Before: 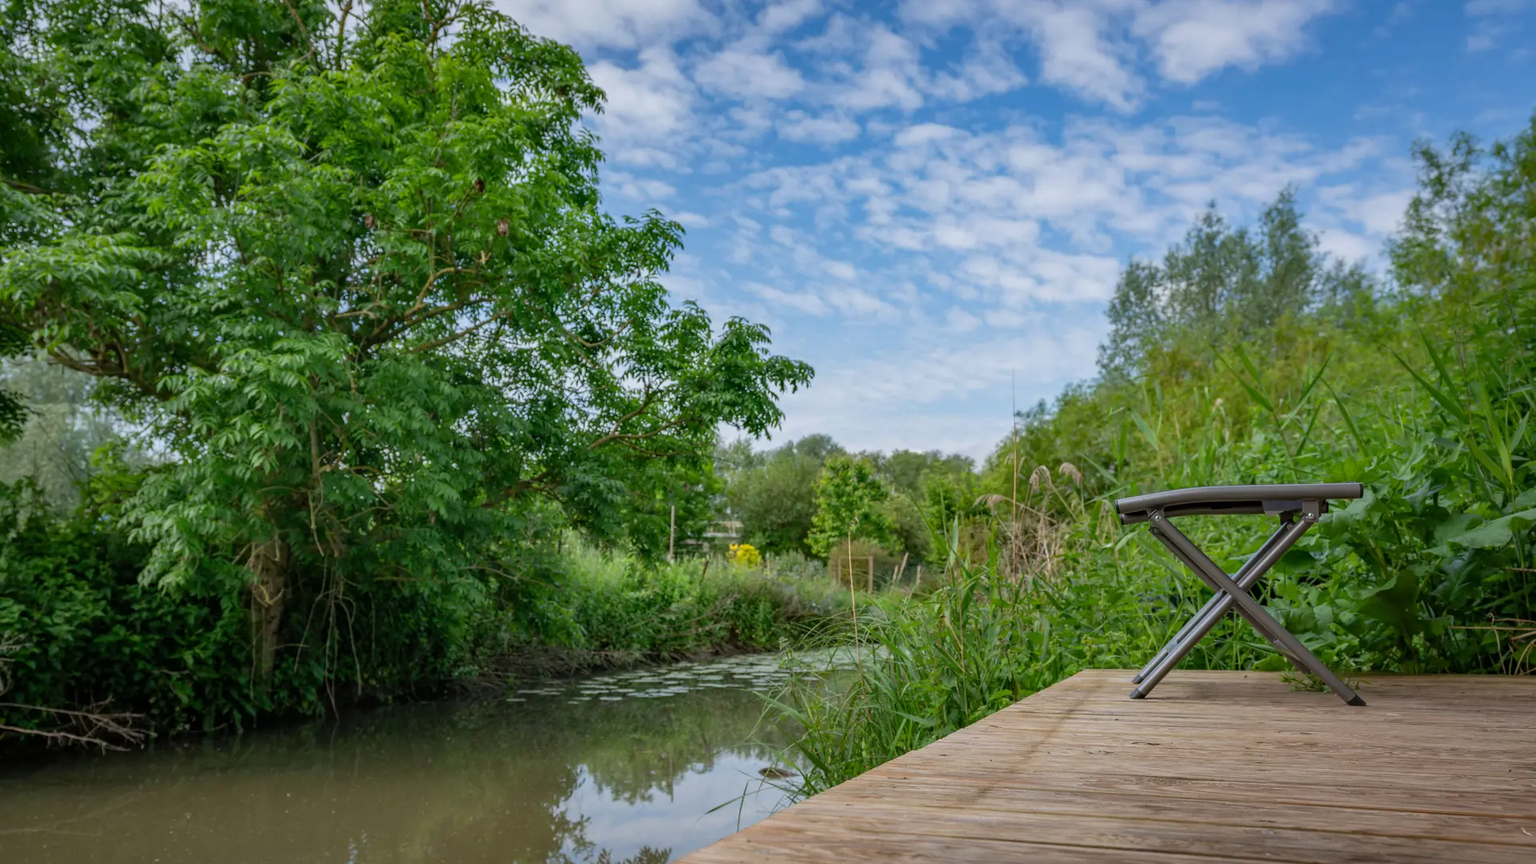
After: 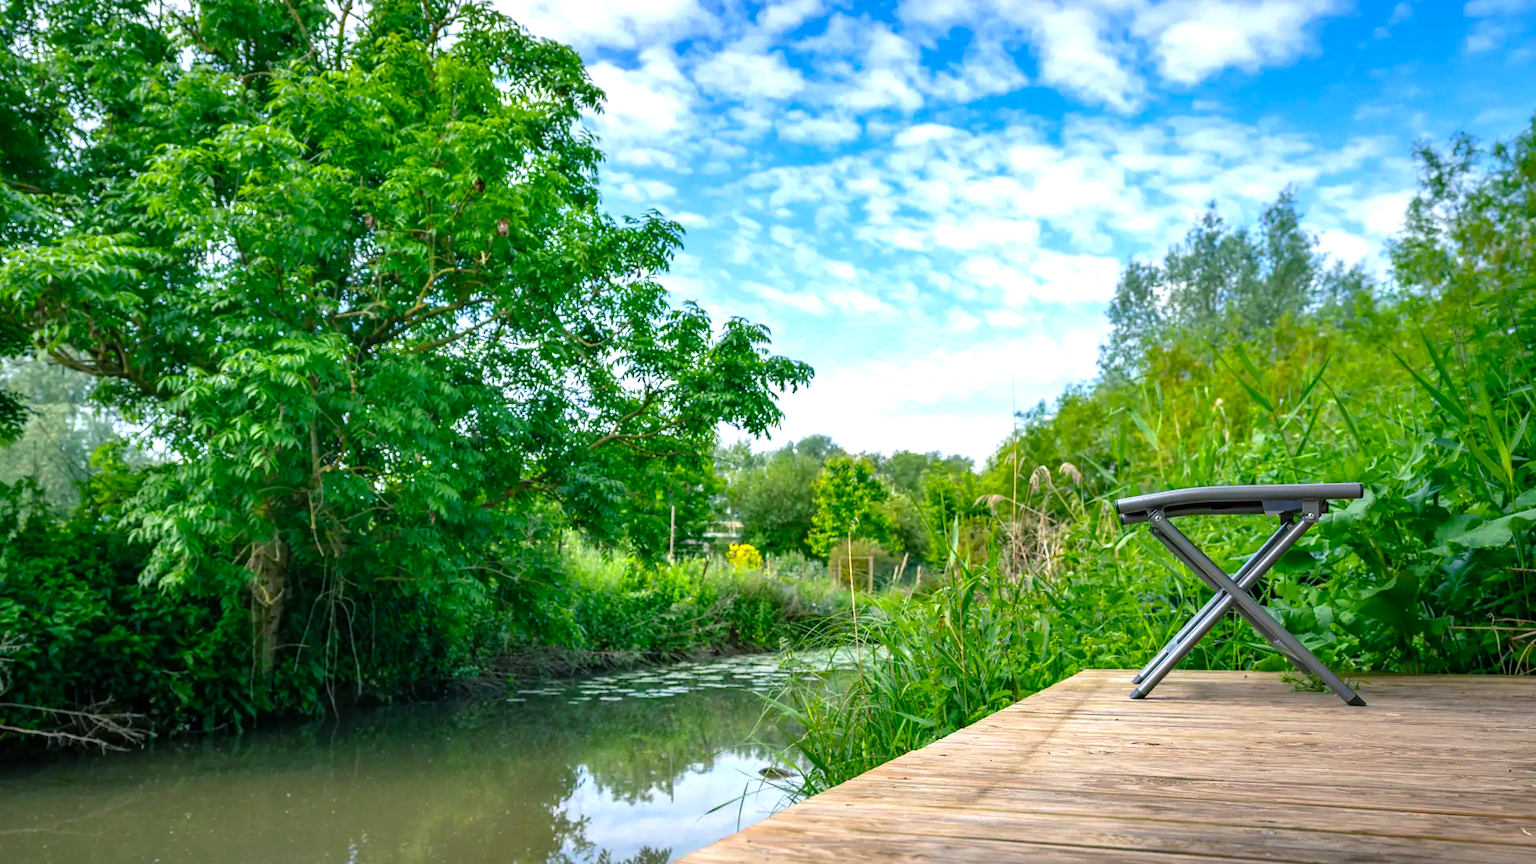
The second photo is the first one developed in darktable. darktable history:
color balance rgb: shadows lift › chroma 7.543%, shadows lift › hue 244.92°, highlights gain › luminance 17.907%, perceptual saturation grading › global saturation 25.656%, perceptual brilliance grading › global brilliance 25.424%
